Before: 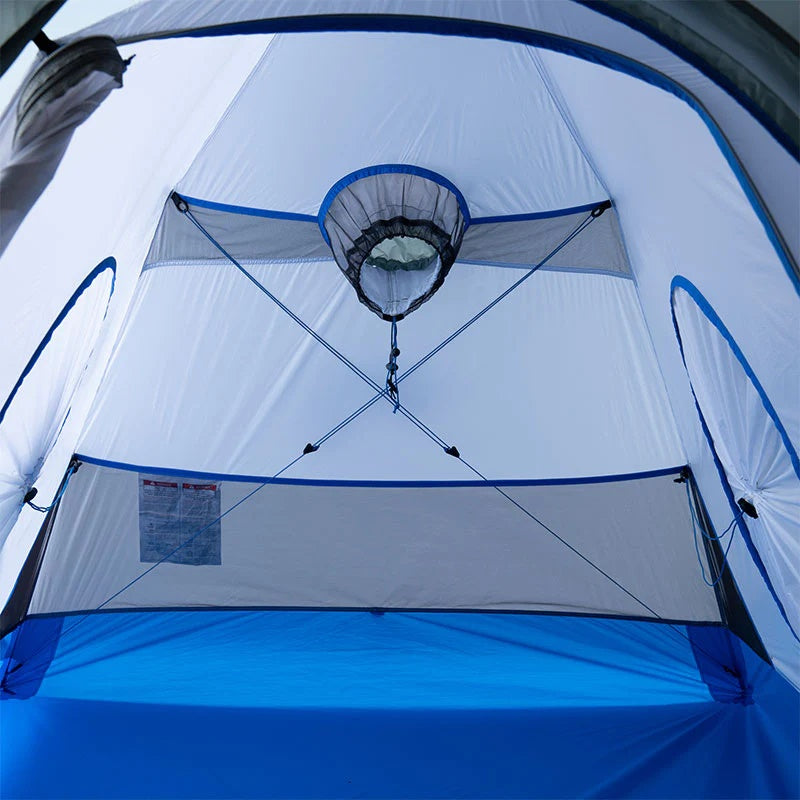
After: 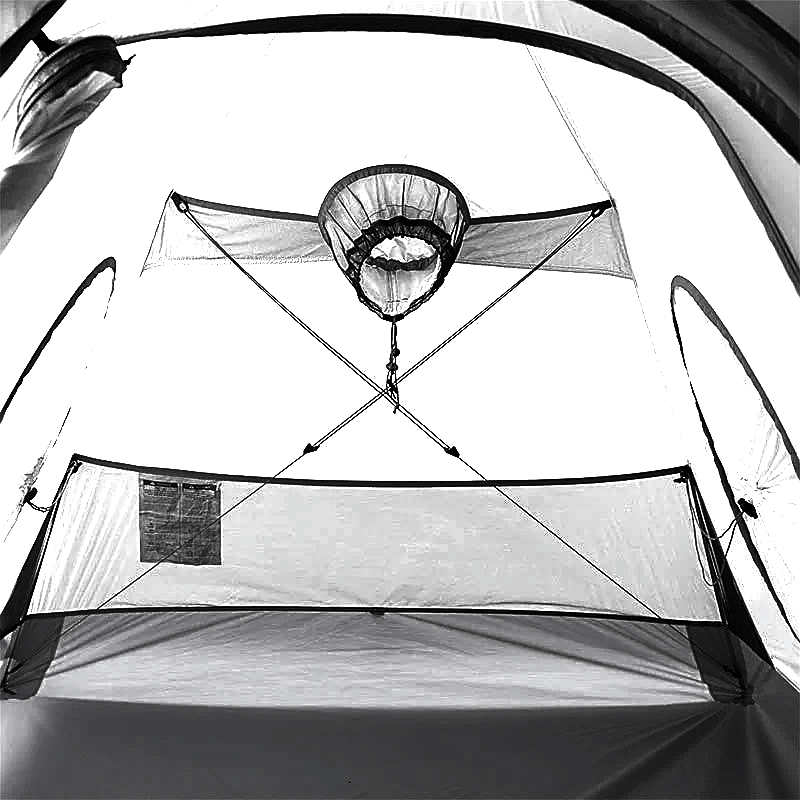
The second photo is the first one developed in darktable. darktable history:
exposure: black level correction 0, exposure 1.937 EV, compensate exposure bias true, compensate highlight preservation false
sharpen: radius 1.357, amount 1.261, threshold 0.715
contrast brightness saturation: contrast -0.029, brightness -0.588, saturation -0.988
